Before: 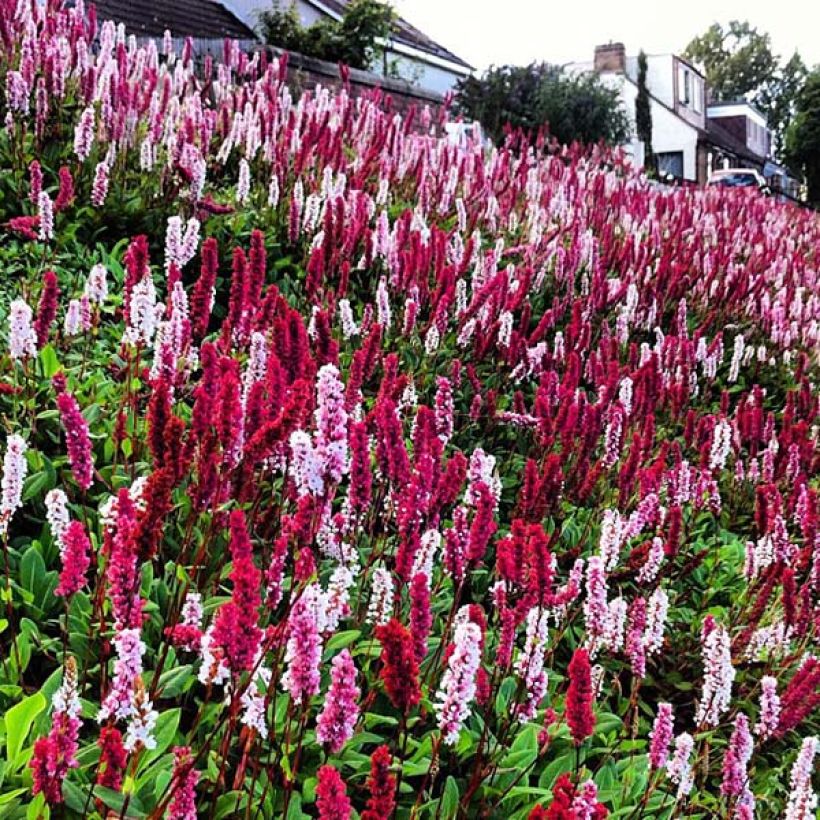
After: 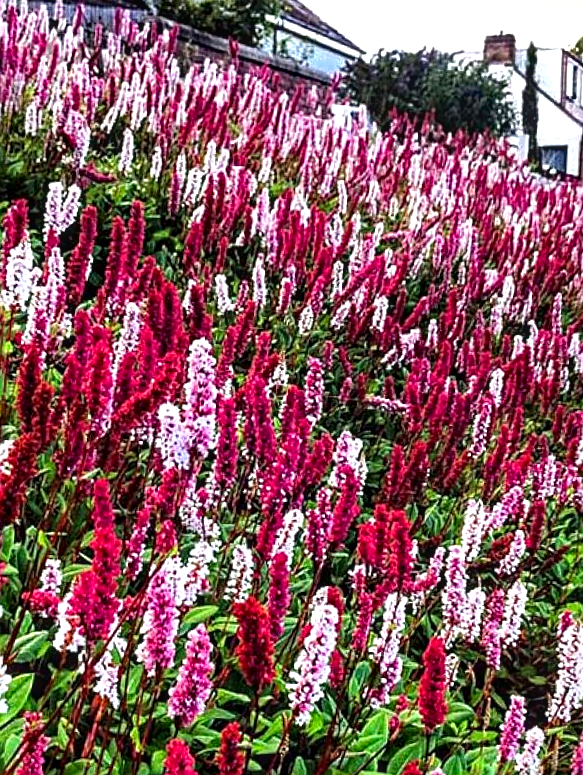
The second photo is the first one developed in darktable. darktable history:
shadows and highlights: shadows 24.82, highlights -48.19, shadows color adjustment 97.67%, soften with gaussian
contrast brightness saturation: brightness -0.088
haze removal: strength 0.495, distance 0.427, compatibility mode true, adaptive false
crop and rotate: angle -3.28°, left 14.067%, top 0.034%, right 10.83%, bottom 0.082%
sharpen: on, module defaults
local contrast: on, module defaults
exposure: exposure 0.509 EV, compensate exposure bias true, compensate highlight preservation false
